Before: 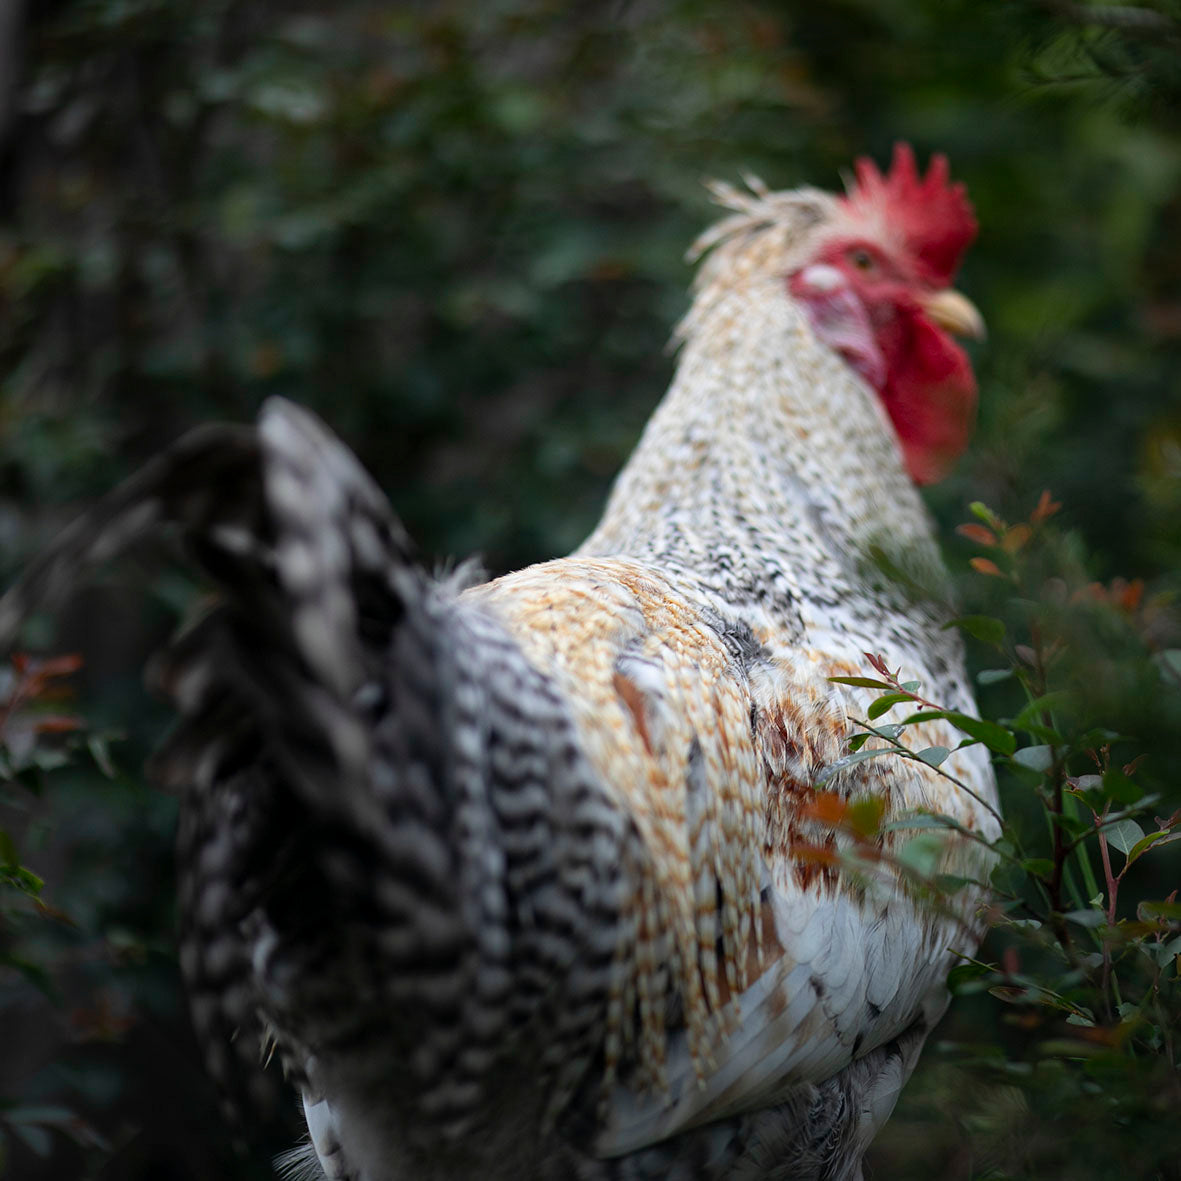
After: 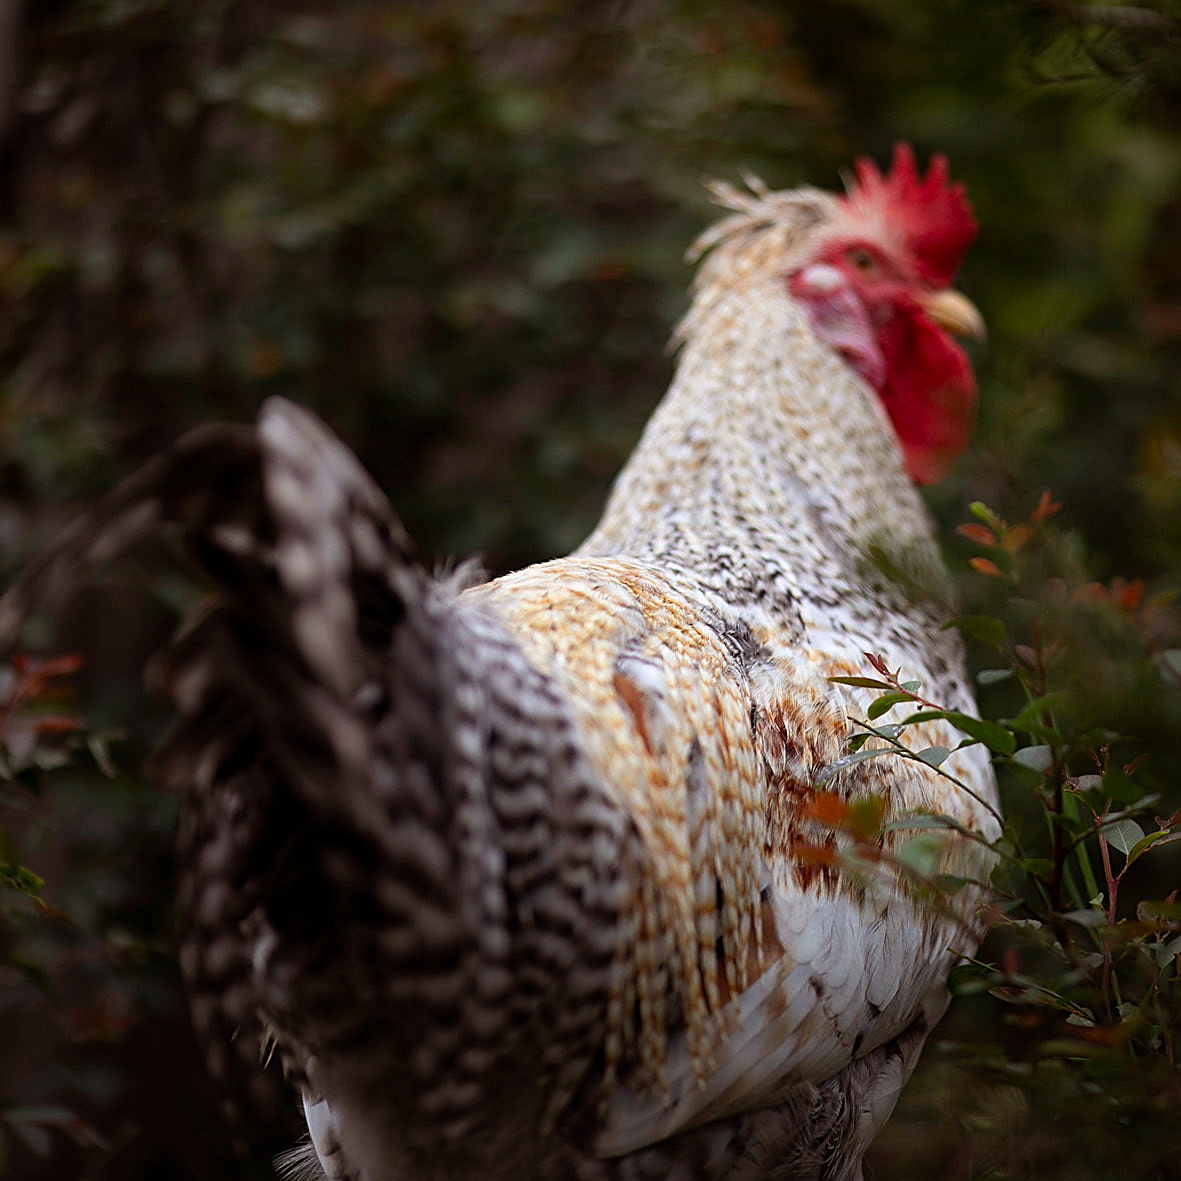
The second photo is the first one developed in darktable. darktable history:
sharpen: on, module defaults
rgb levels: mode RGB, independent channels, levels [[0, 0.5, 1], [0, 0.521, 1], [0, 0.536, 1]]
